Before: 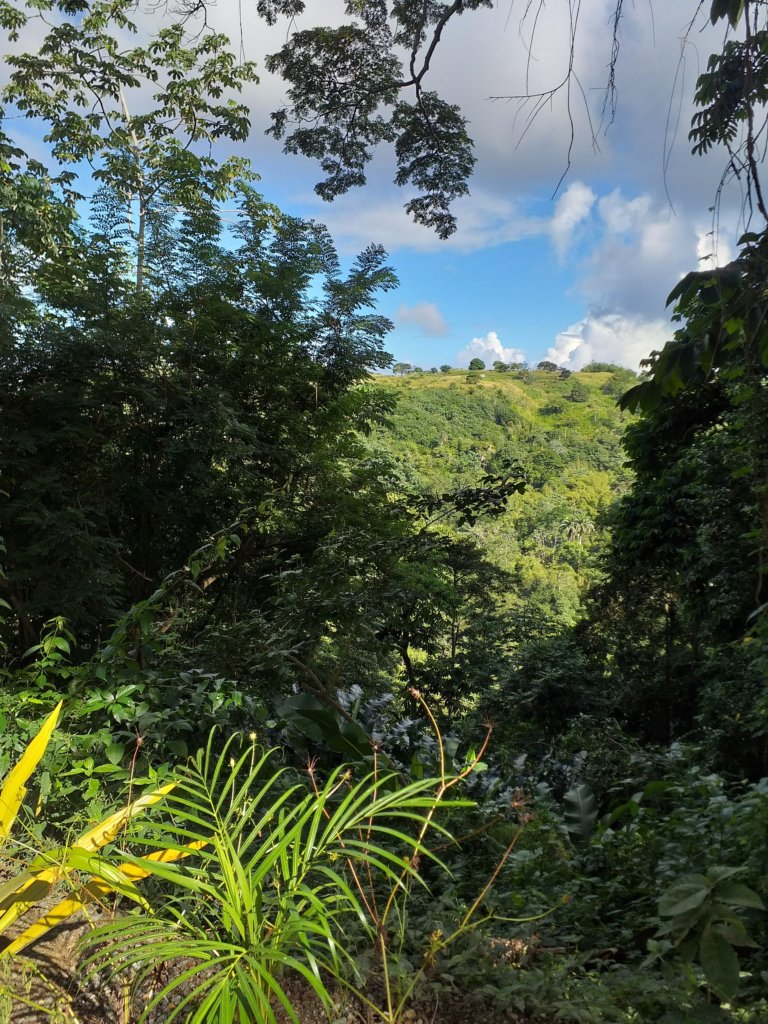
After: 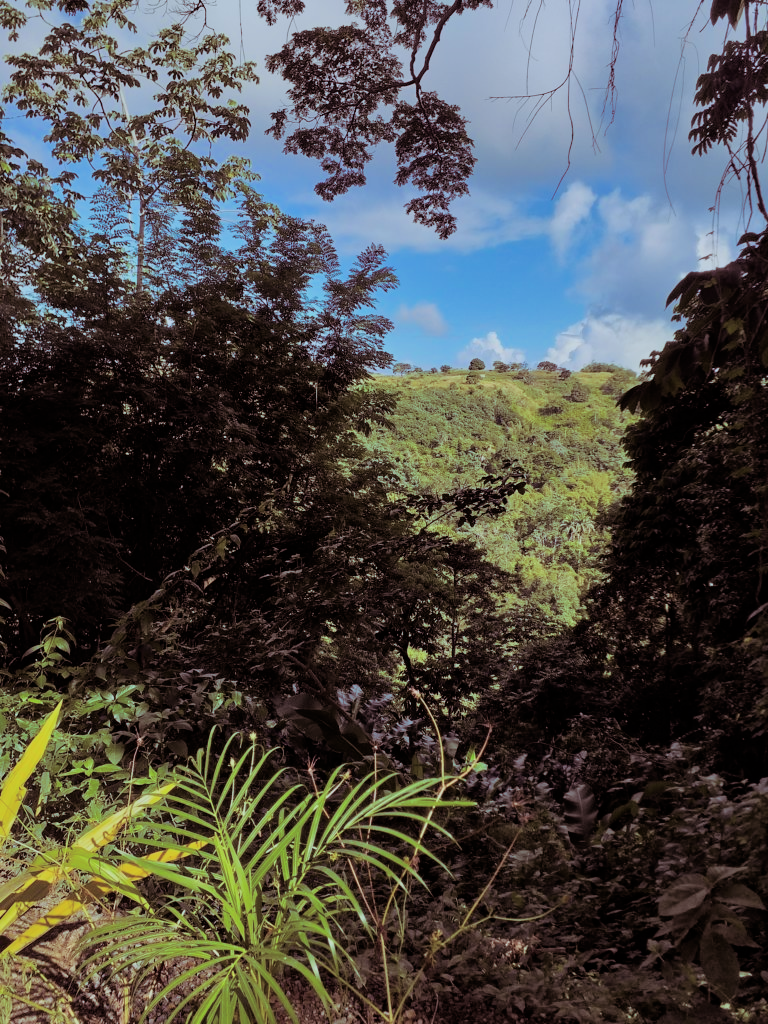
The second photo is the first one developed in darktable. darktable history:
filmic rgb: black relative exposure -7.65 EV, white relative exposure 4.56 EV, hardness 3.61, color science v6 (2022)
color calibration: illuminant custom, x 0.368, y 0.373, temperature 4330.32 K
split-toning: highlights › hue 298.8°, highlights › saturation 0.73, compress 41.76%
